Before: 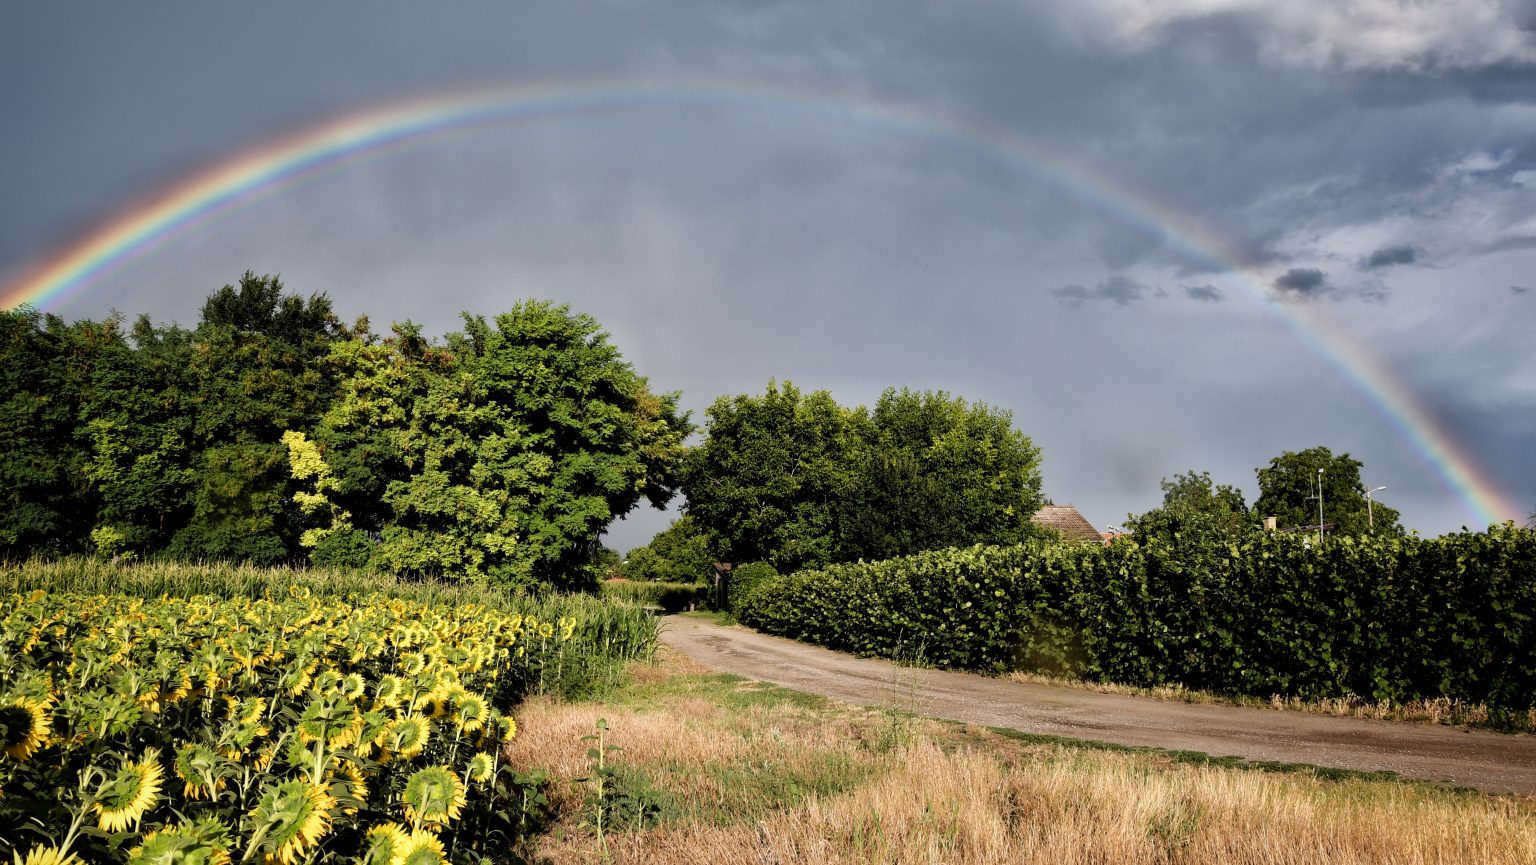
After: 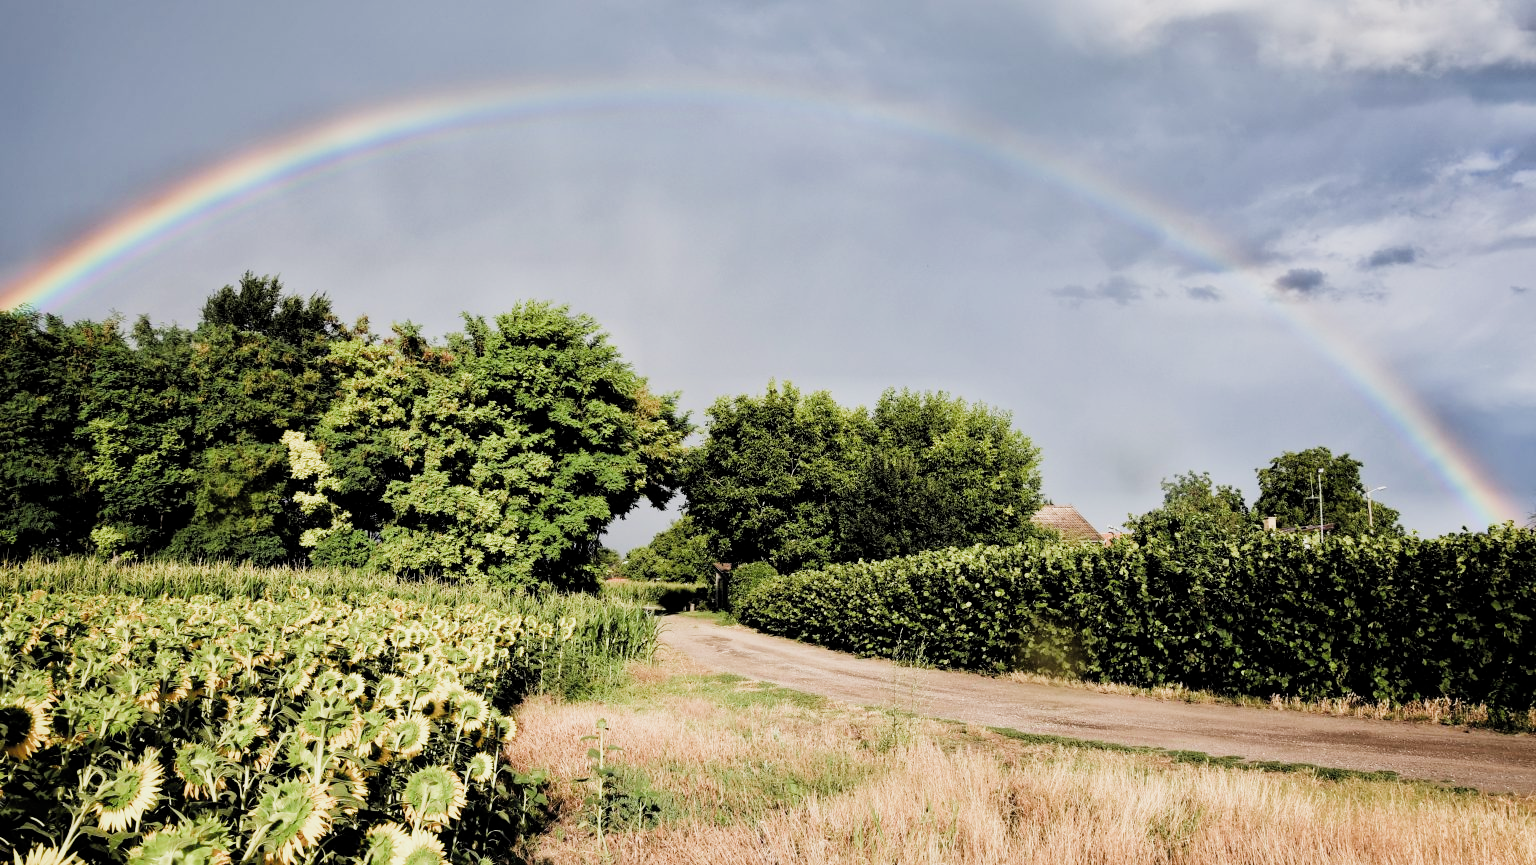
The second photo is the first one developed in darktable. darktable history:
exposure: black level correction 0, exposure 1 EV, compensate exposure bias true, compensate highlight preservation false
filmic rgb: black relative exposure -7.65 EV, white relative exposure 4.56 EV, hardness 3.61, color science v4 (2020), contrast in shadows soft, contrast in highlights soft
